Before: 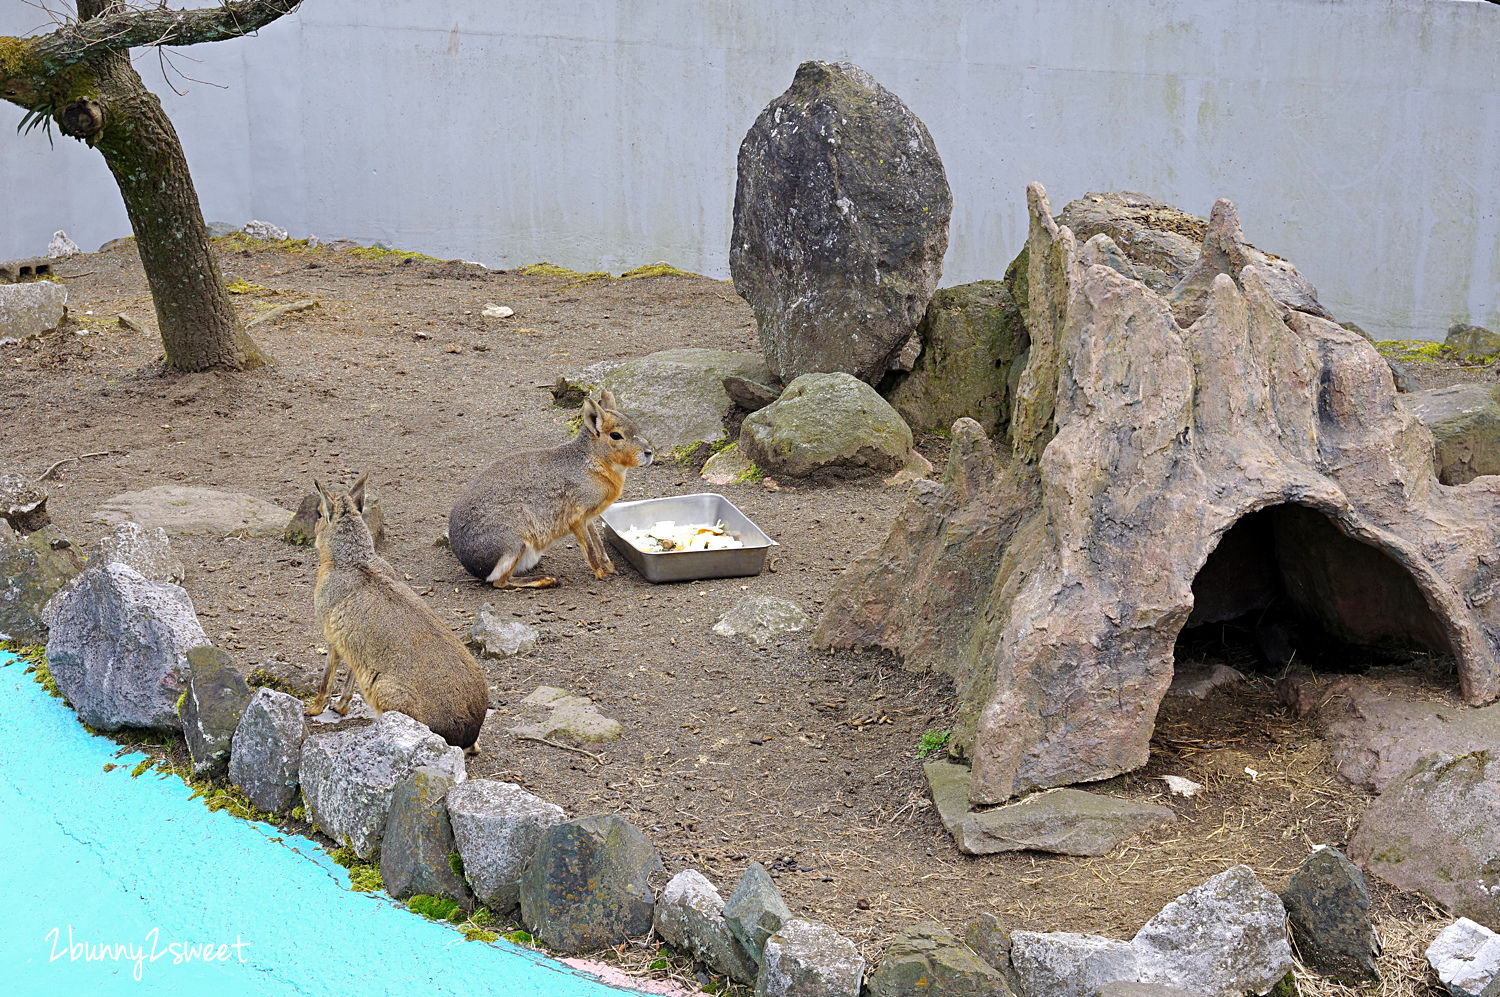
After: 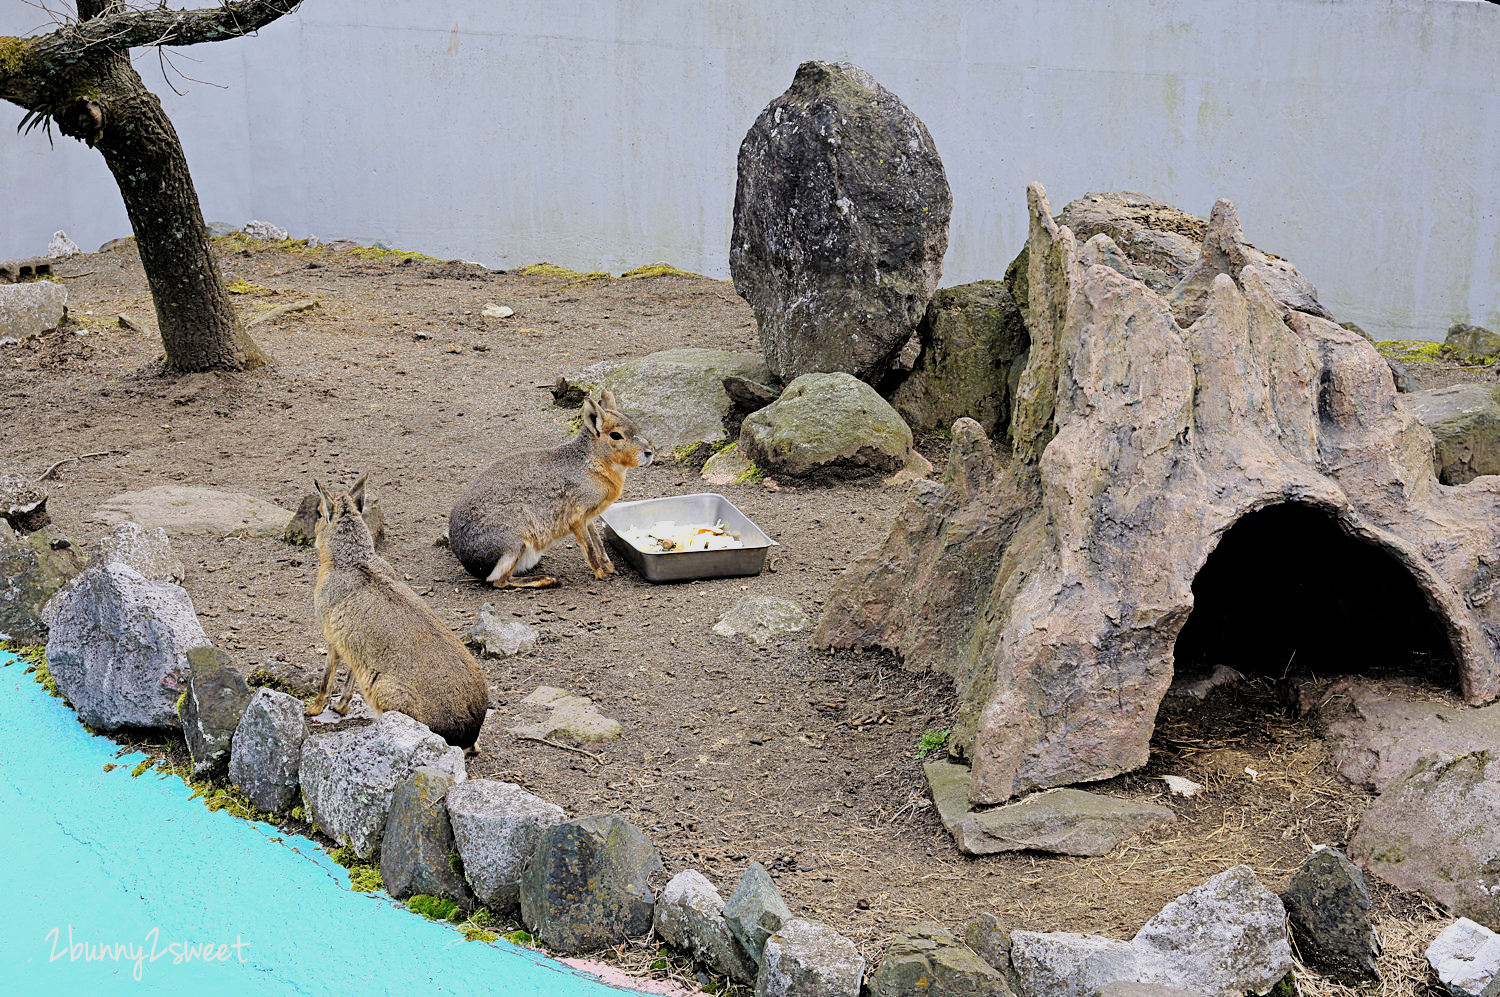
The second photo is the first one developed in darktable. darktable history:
filmic rgb: black relative exposure -5.09 EV, white relative exposure 3.99 EV, hardness 2.9, contrast 1.297, highlights saturation mix -10.48%, color science v6 (2022)
tone equalizer: on, module defaults
